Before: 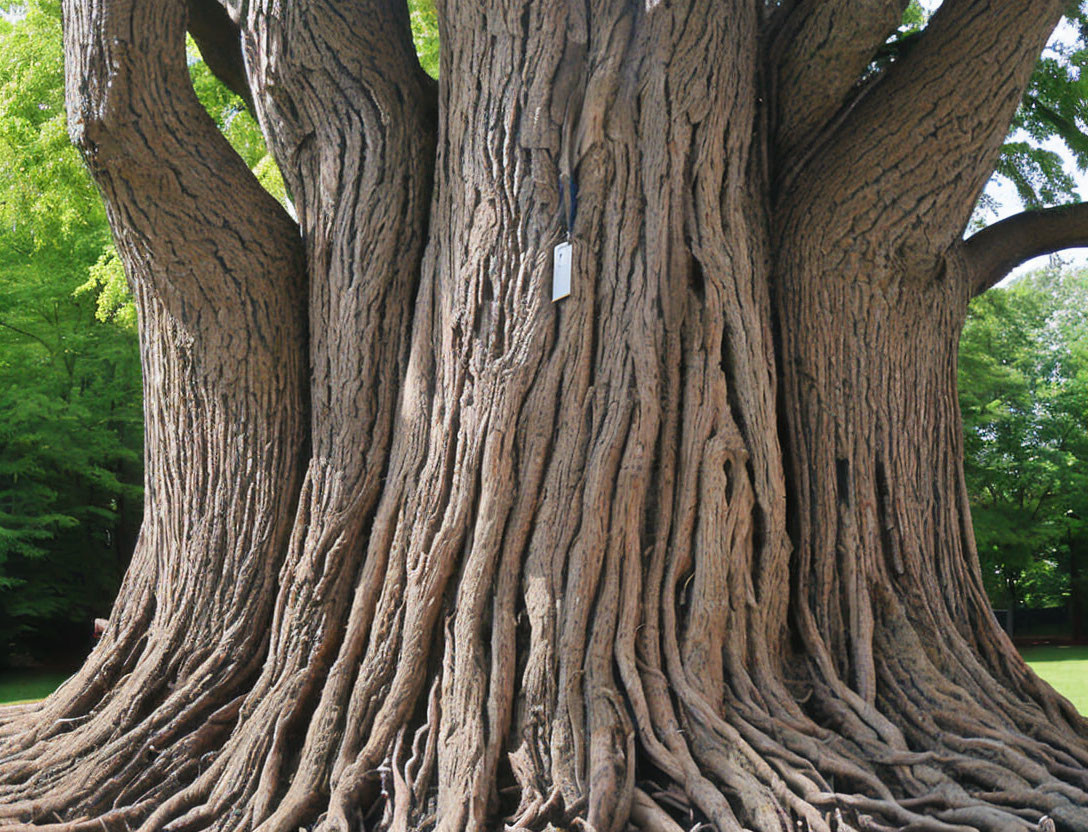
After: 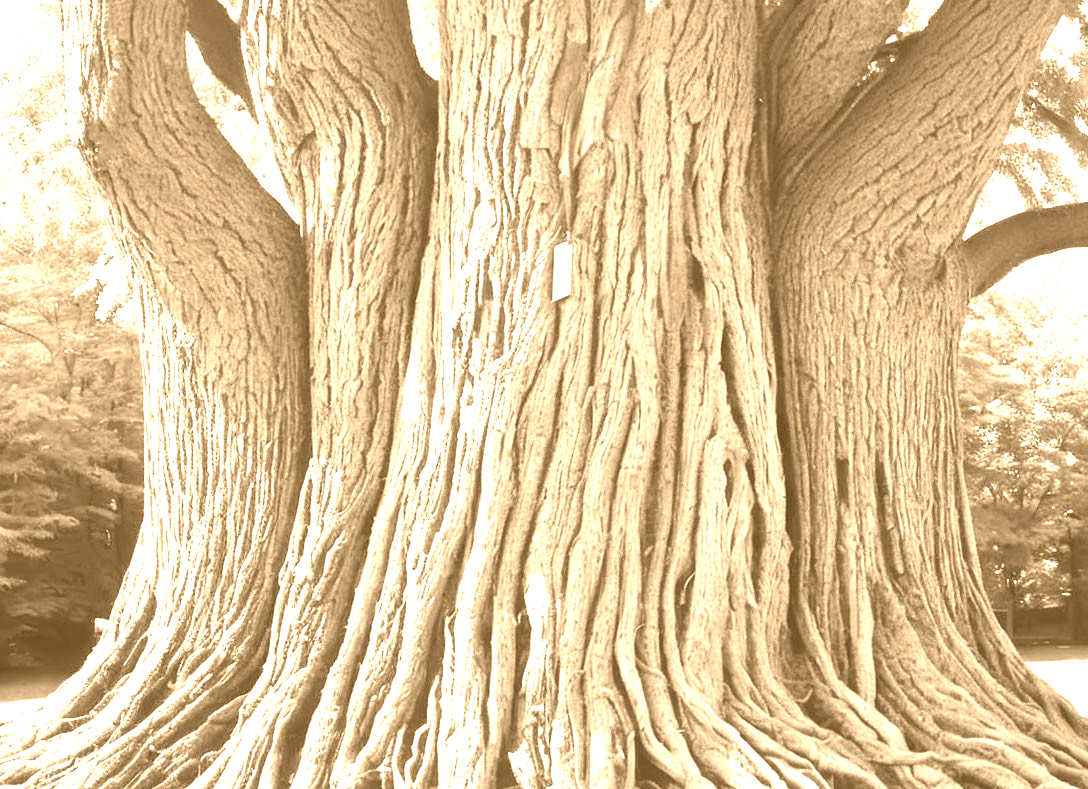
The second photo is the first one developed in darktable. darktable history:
crop and rotate: top 0%, bottom 5.097%
colorize: hue 28.8°, source mix 100%
exposure: exposure 1.223 EV, compensate highlight preservation false
shadows and highlights: shadows 37.27, highlights -28.18, soften with gaussian
